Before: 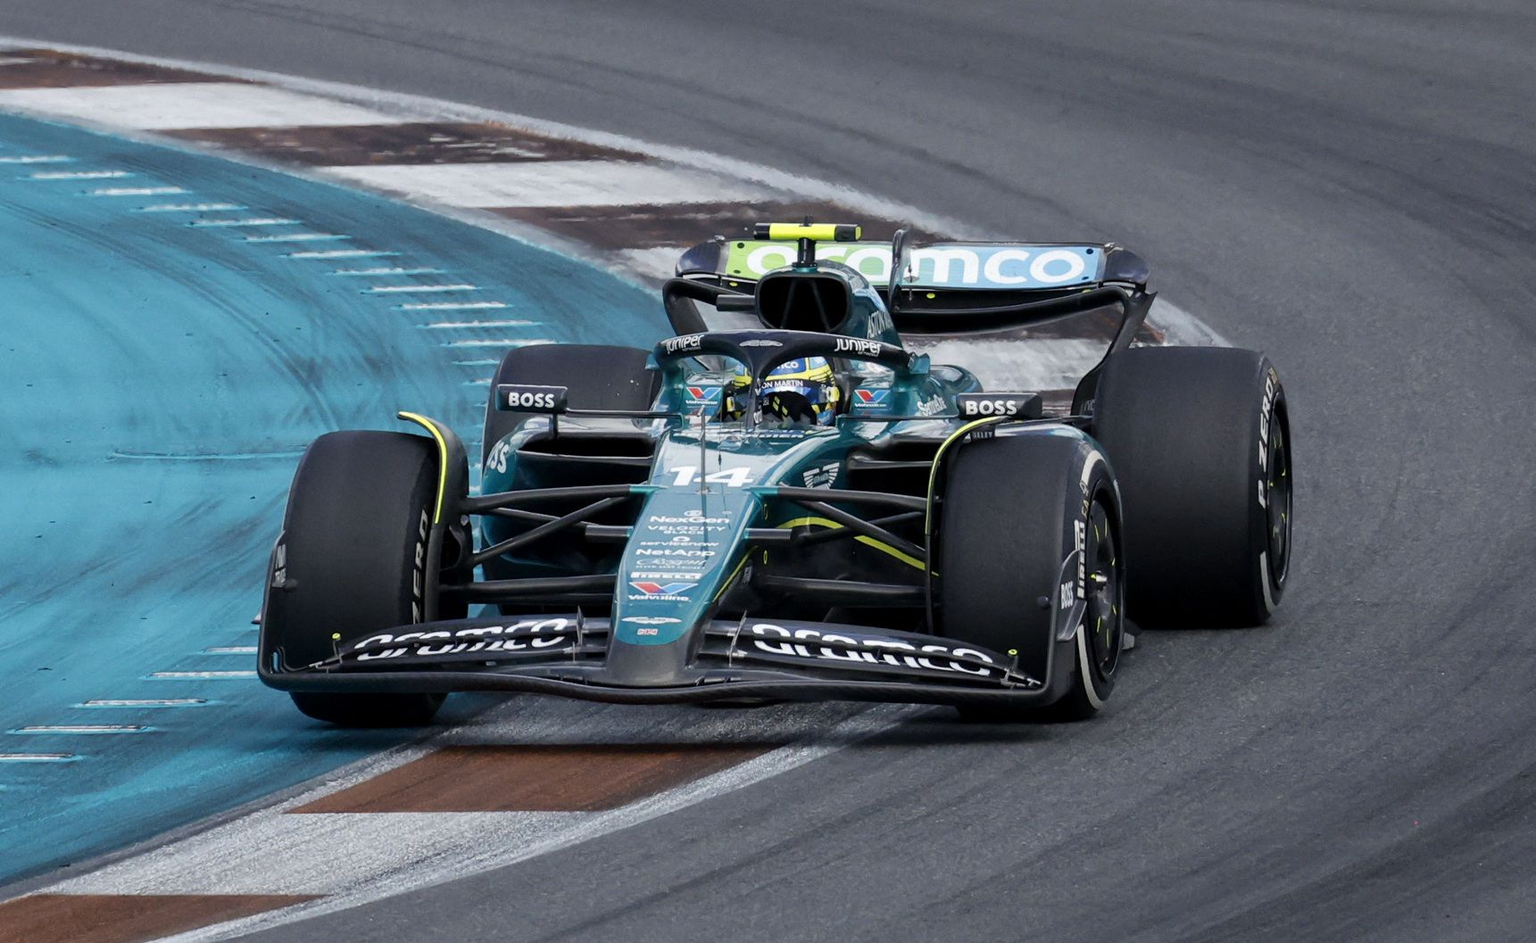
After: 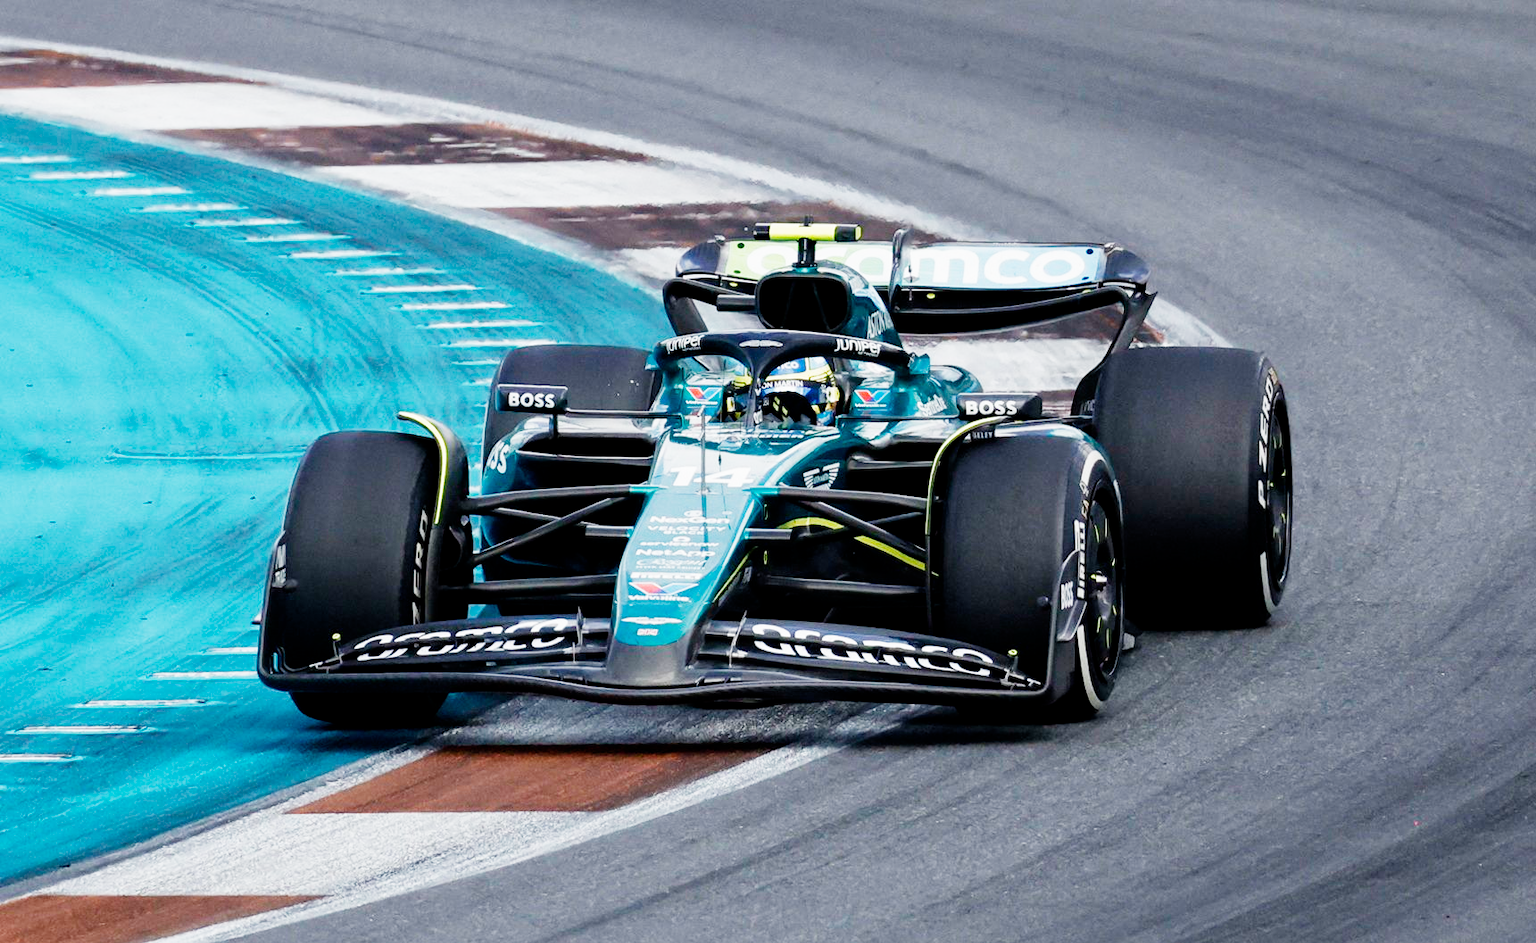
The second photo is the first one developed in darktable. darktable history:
exposure: black level correction 0, exposure 1 EV, compensate highlight preservation false
filmic rgb: black relative exposure -16 EV, white relative exposure 5.31 EV, hardness 5.9, contrast 1.25, preserve chrominance no, color science v5 (2021)
